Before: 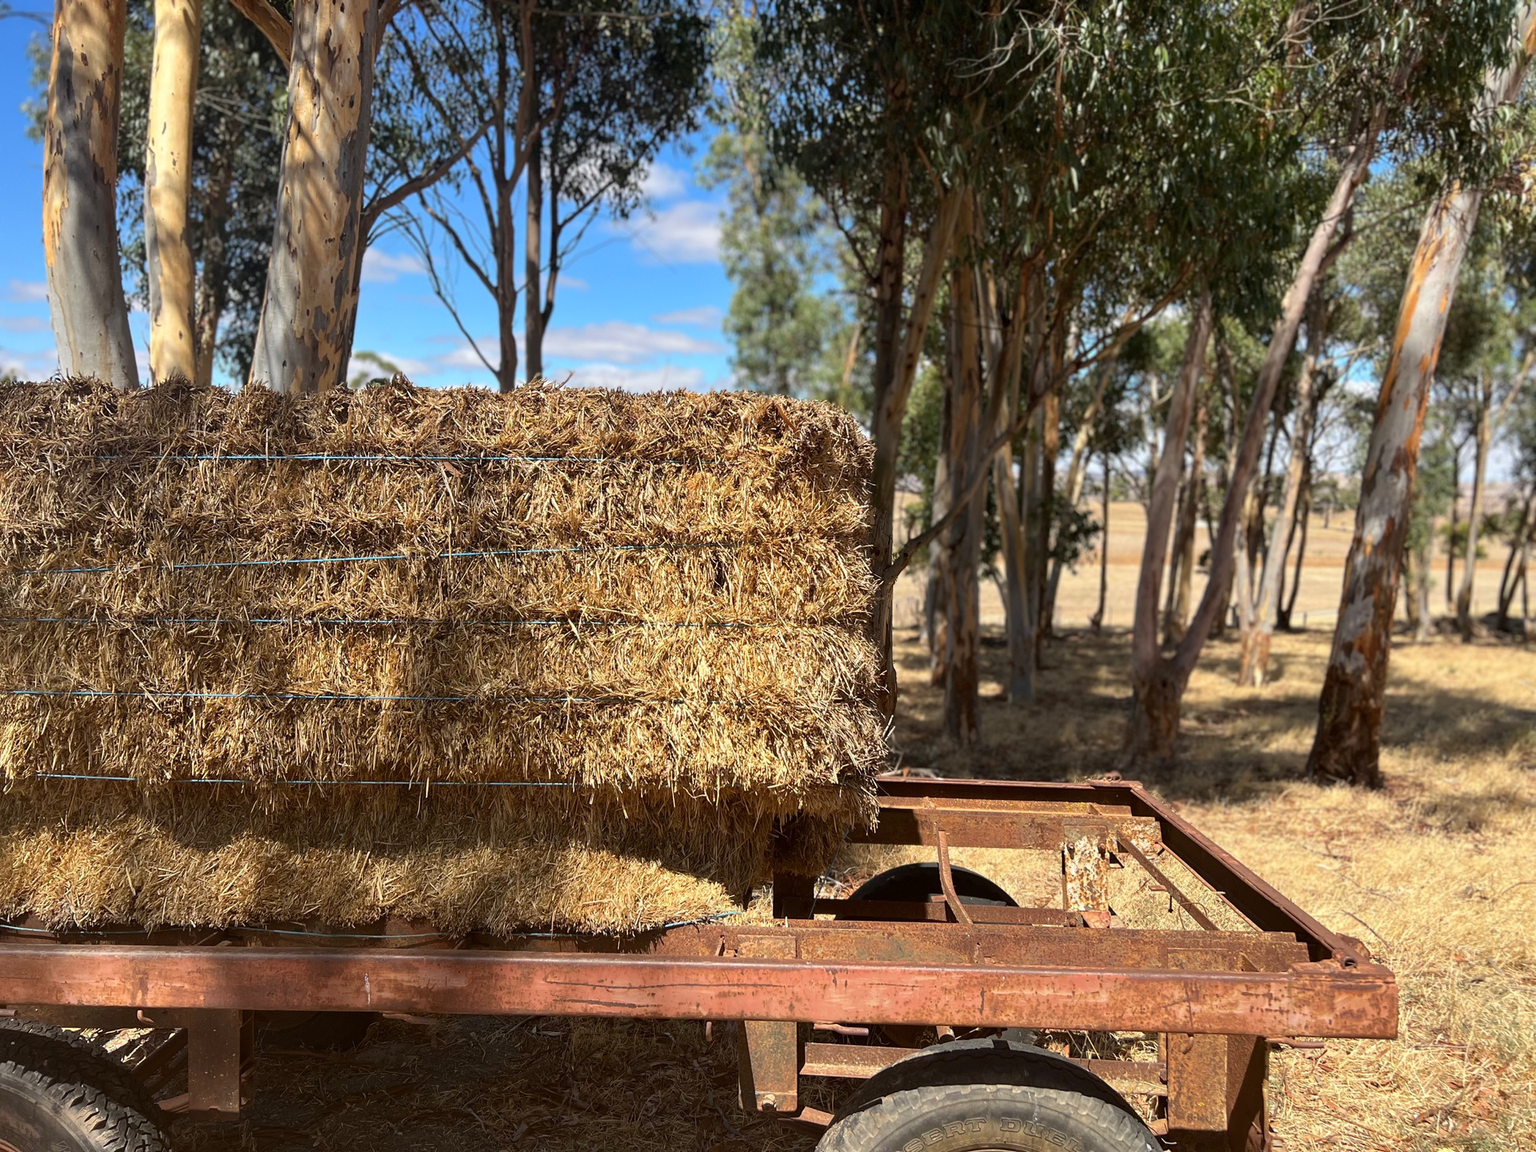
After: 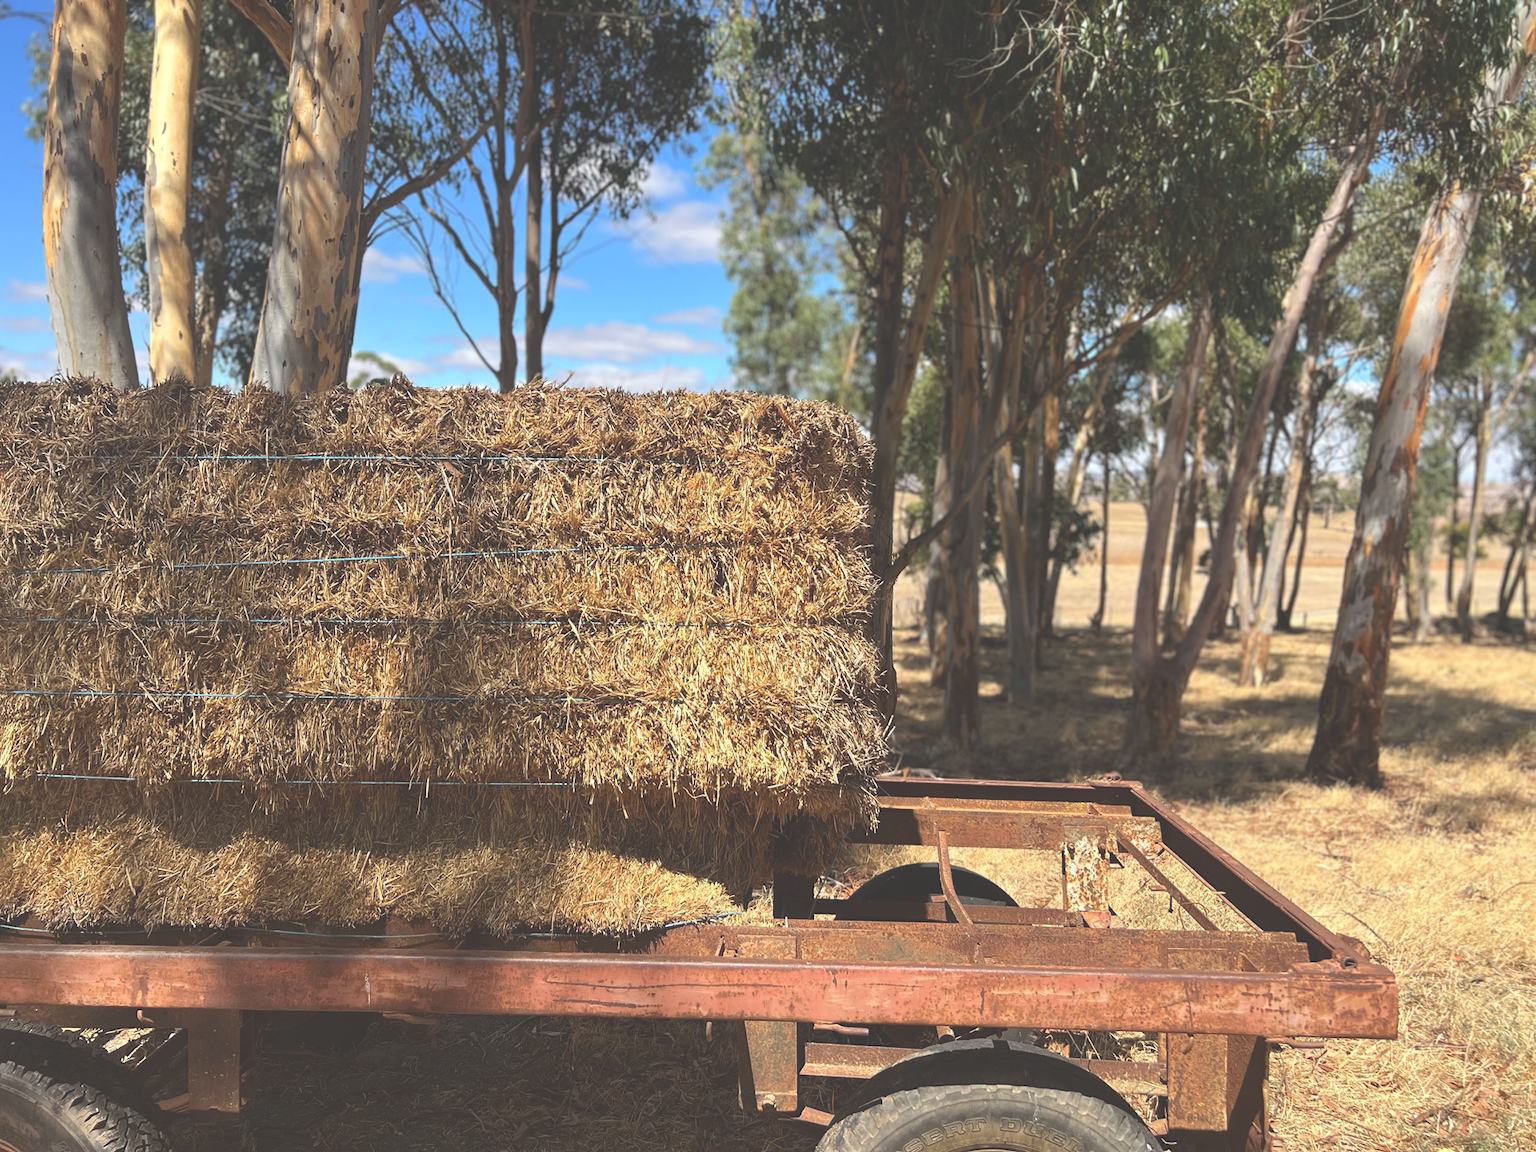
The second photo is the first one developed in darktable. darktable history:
exposure: black level correction -0.04, exposure 0.061 EV, compensate highlight preservation false
